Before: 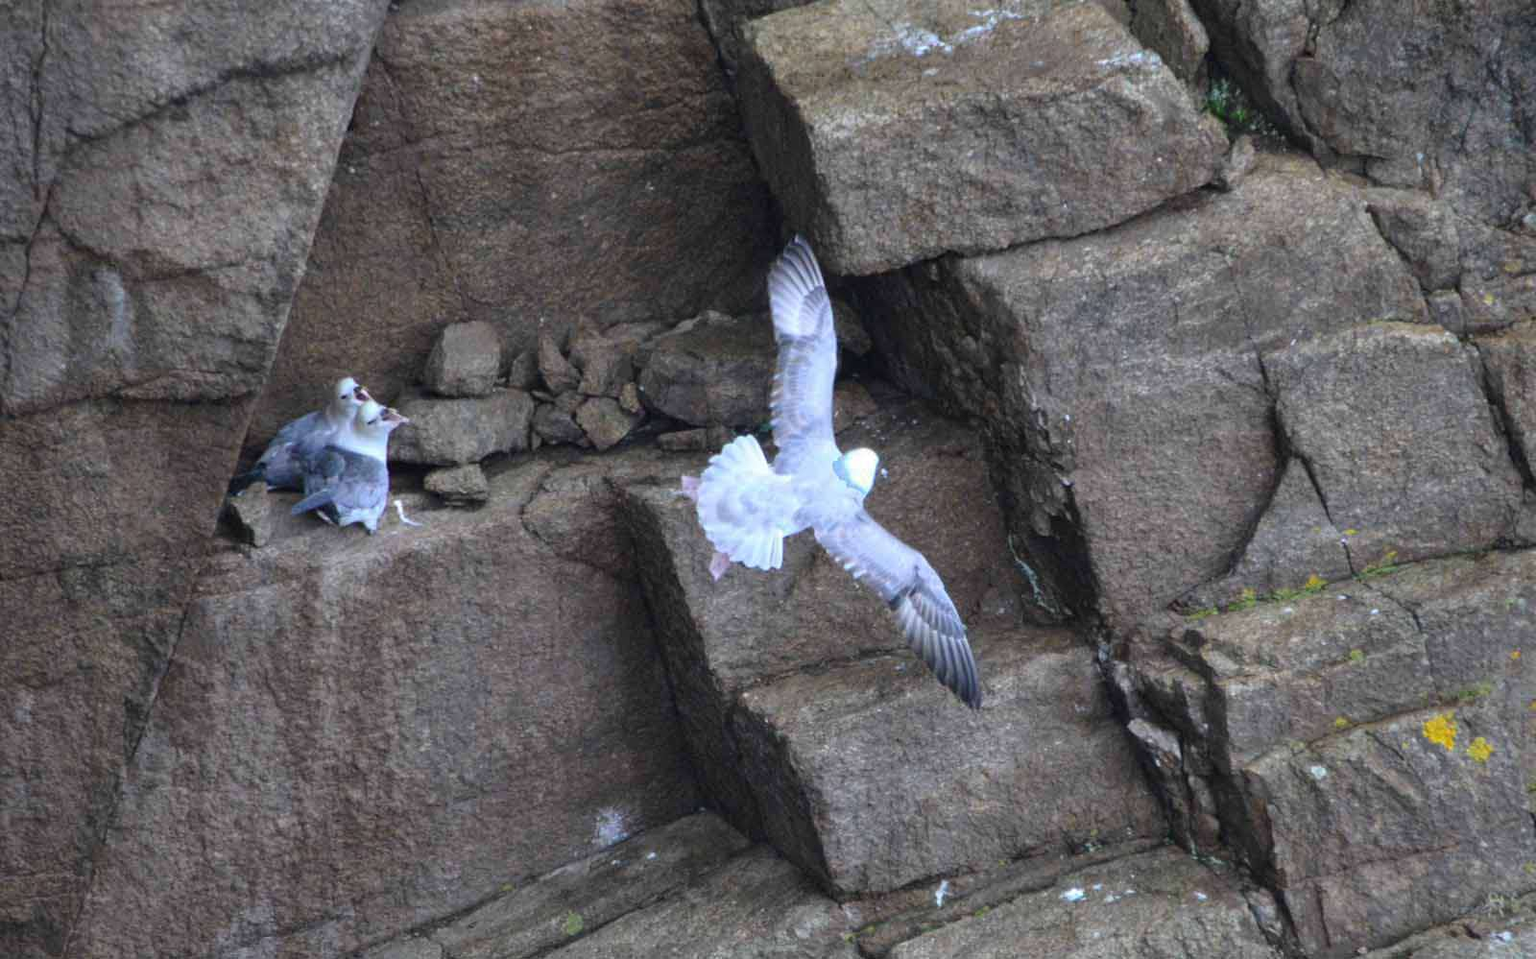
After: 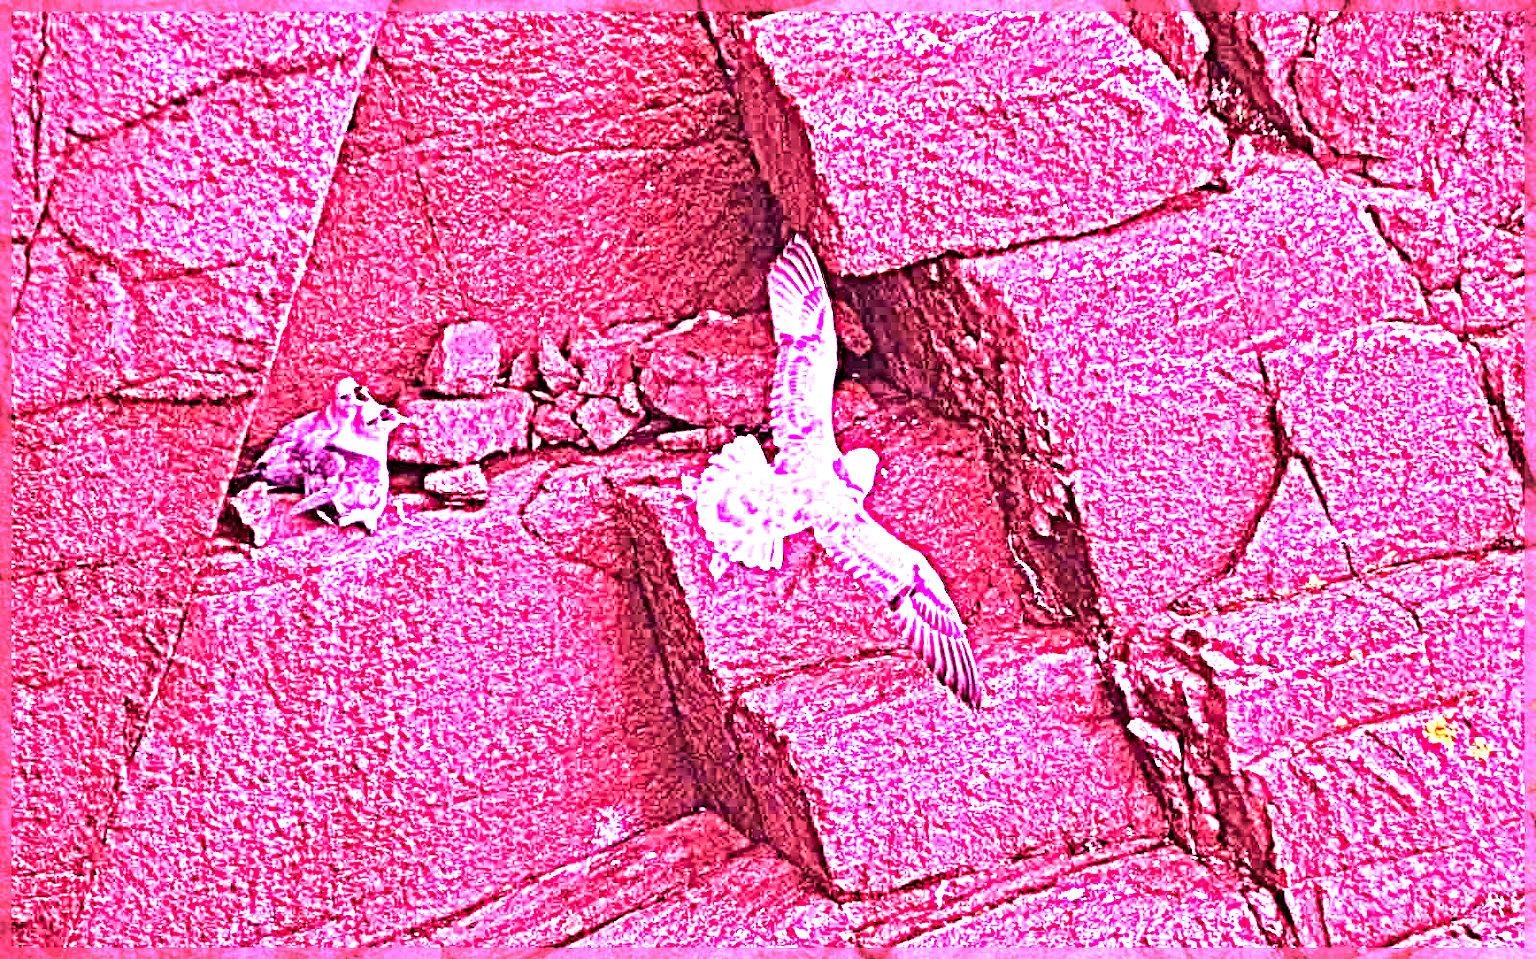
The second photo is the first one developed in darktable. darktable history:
exposure: black level correction 0, exposure 0.5 EV, compensate highlight preservation false
sharpen: radius 6.3, amount 1.8, threshold 0
white balance: red 4.26, blue 1.802
